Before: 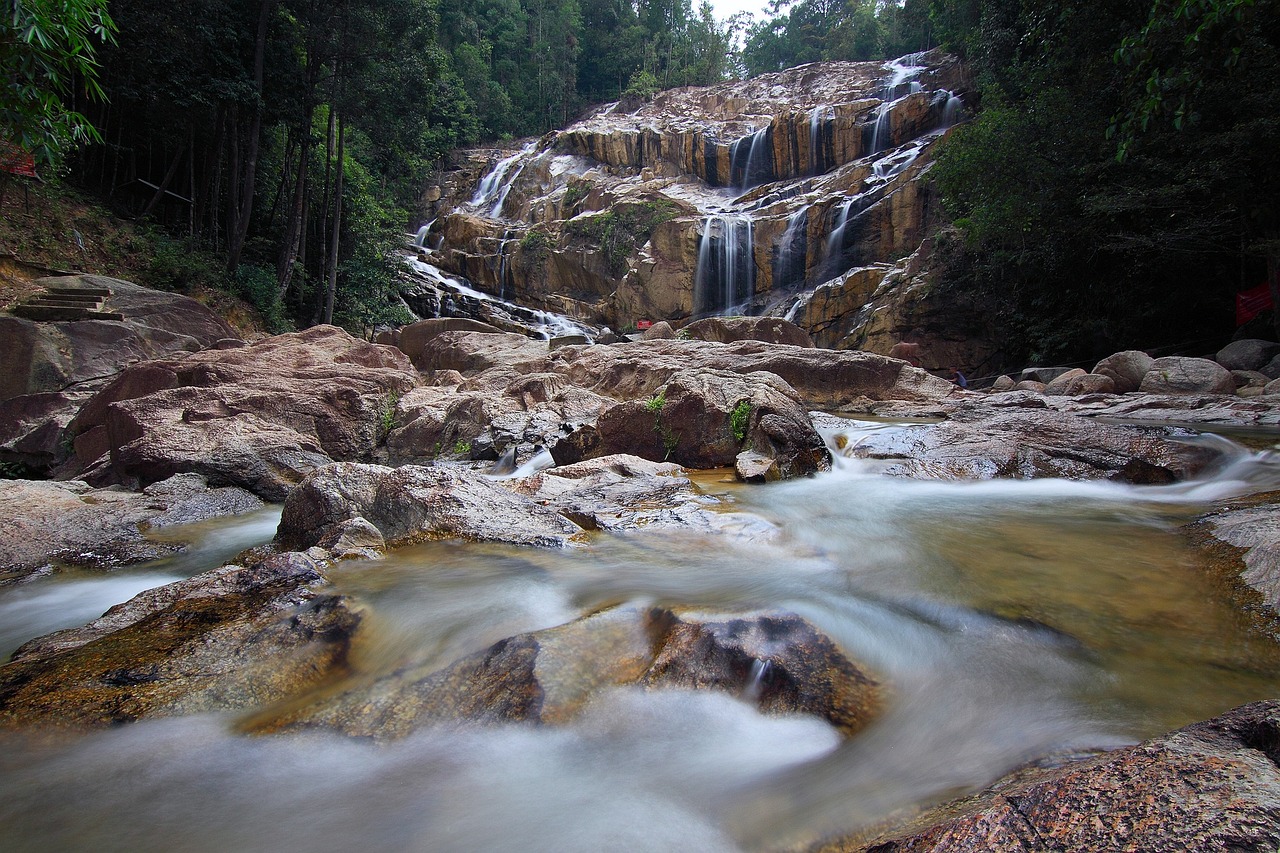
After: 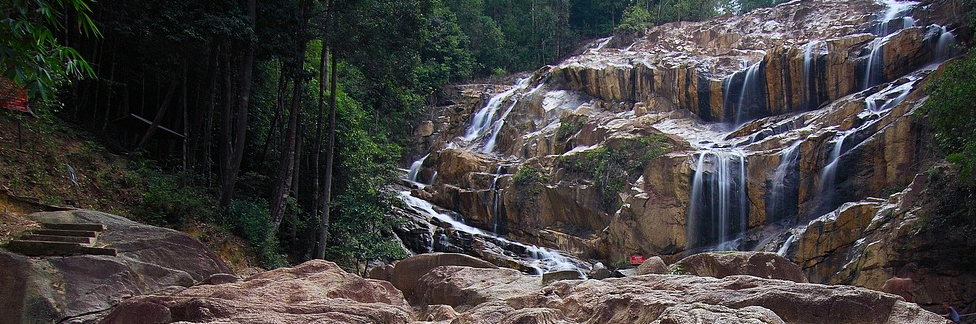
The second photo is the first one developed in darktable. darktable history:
contrast brightness saturation: contrast 0.04, saturation 0.07
crop: left 0.579%, top 7.627%, right 23.167%, bottom 54.275%
